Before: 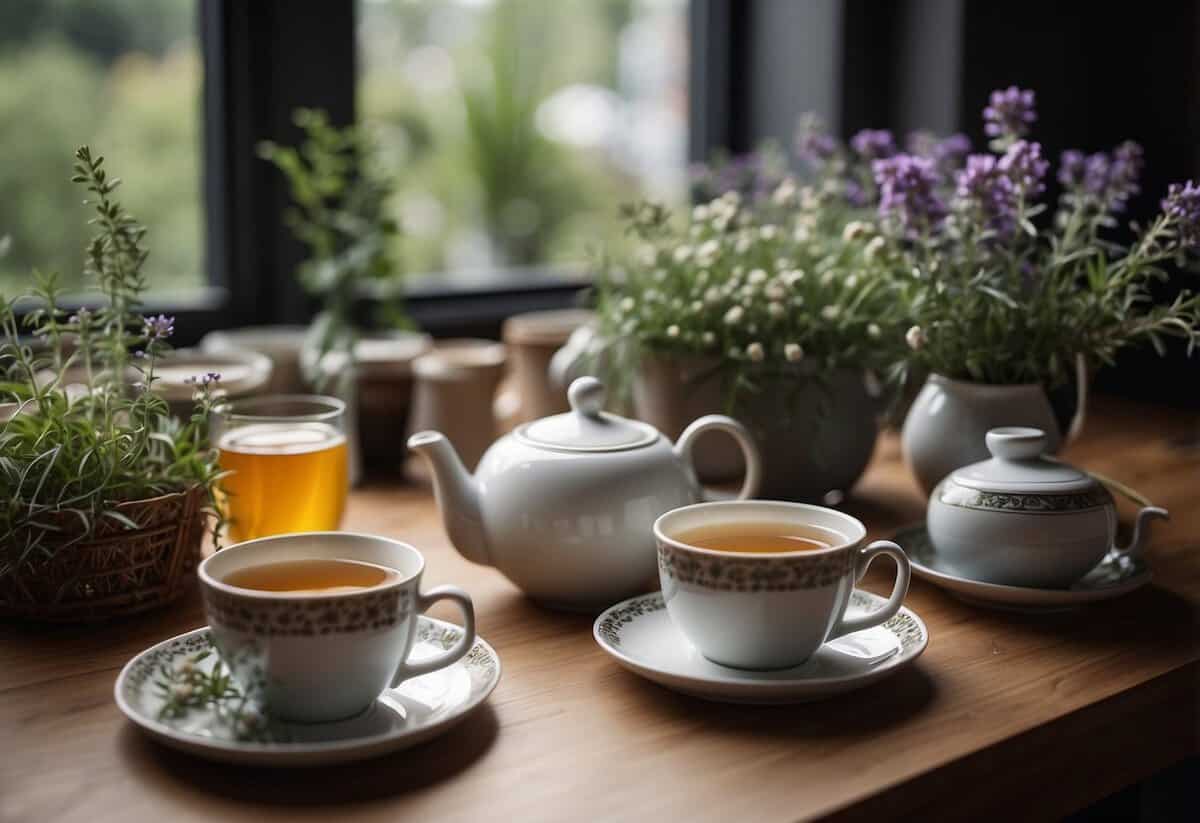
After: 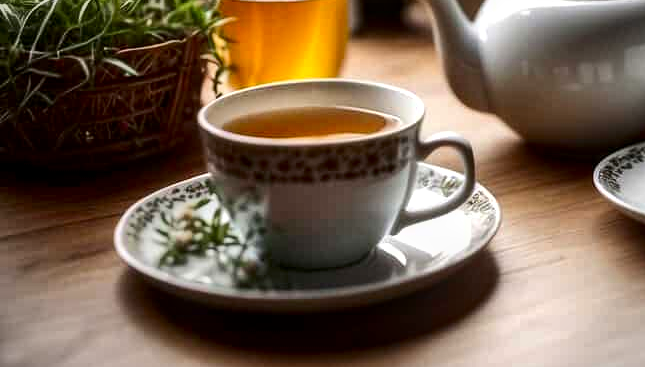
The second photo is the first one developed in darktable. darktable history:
crop and rotate: top 55.162%, right 46.248%, bottom 0.229%
shadows and highlights: radius 112.74, shadows 51.17, white point adjustment 9.02, highlights -4.86, soften with gaussian
vignetting: fall-off radius 61.02%, brightness -0.294
contrast brightness saturation: contrast 0.117, brightness -0.124, saturation 0.201
local contrast: detail 130%
